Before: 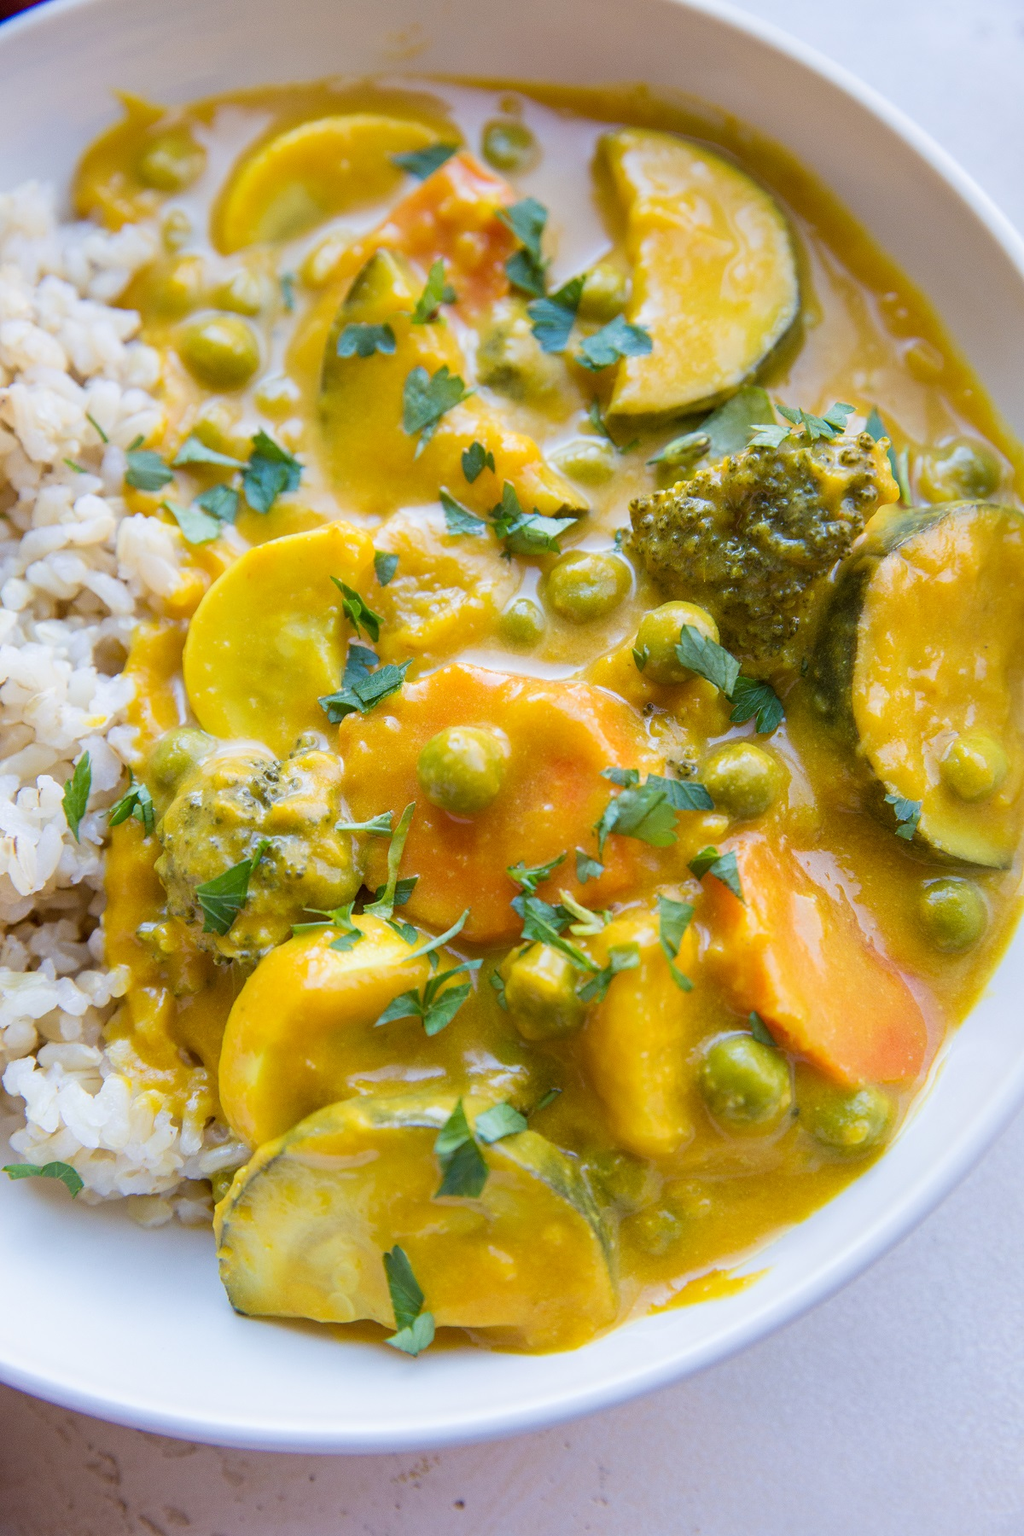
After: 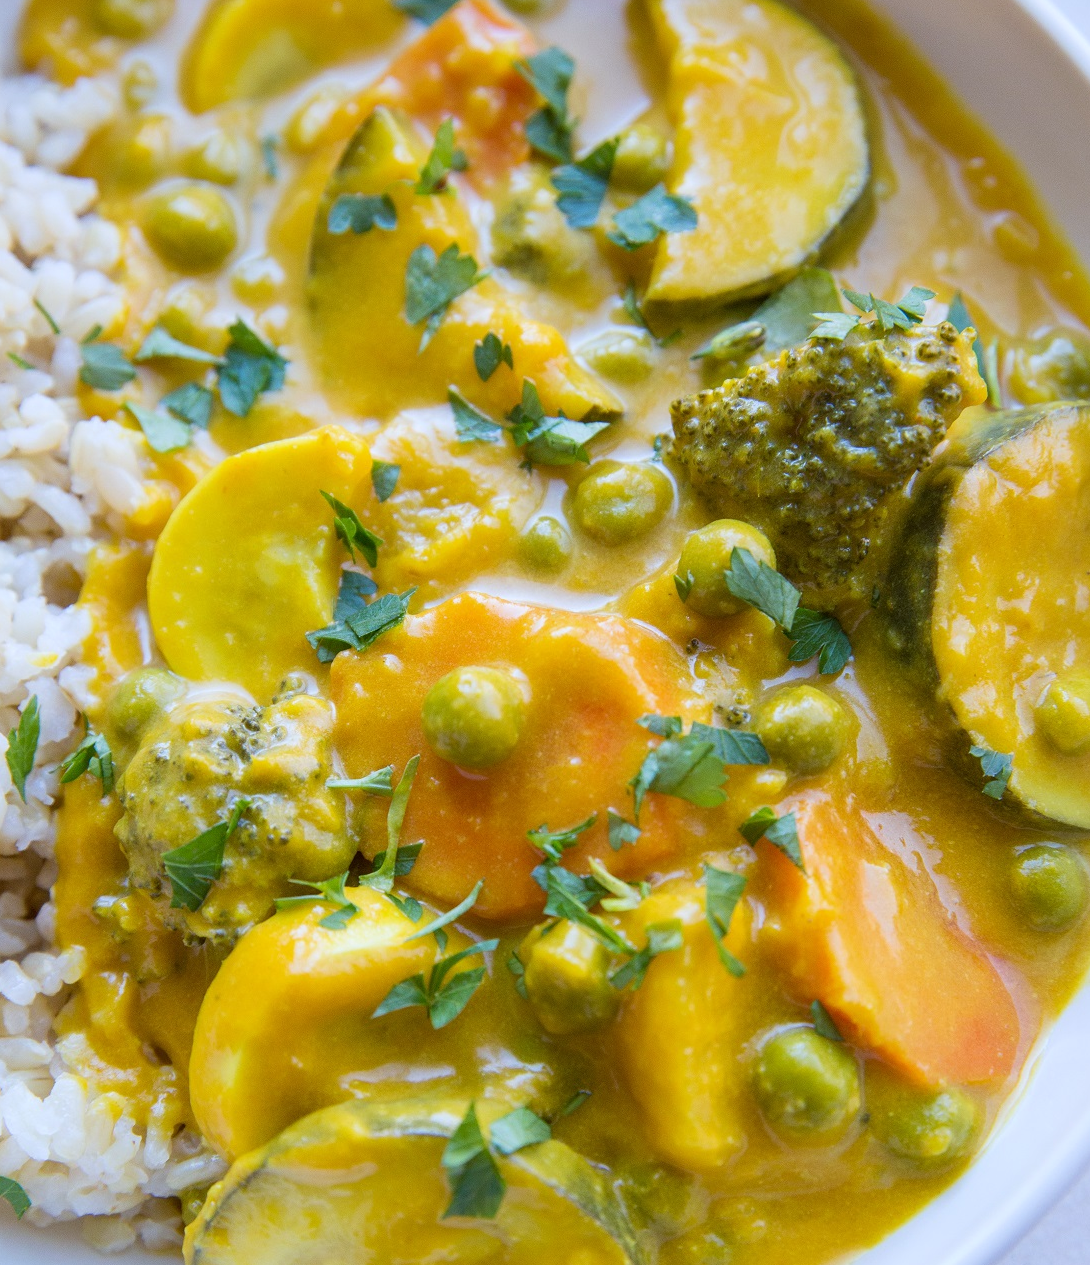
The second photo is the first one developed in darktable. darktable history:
white balance: red 0.967, blue 1.049
crop: left 5.596%, top 10.314%, right 3.534%, bottom 19.395%
